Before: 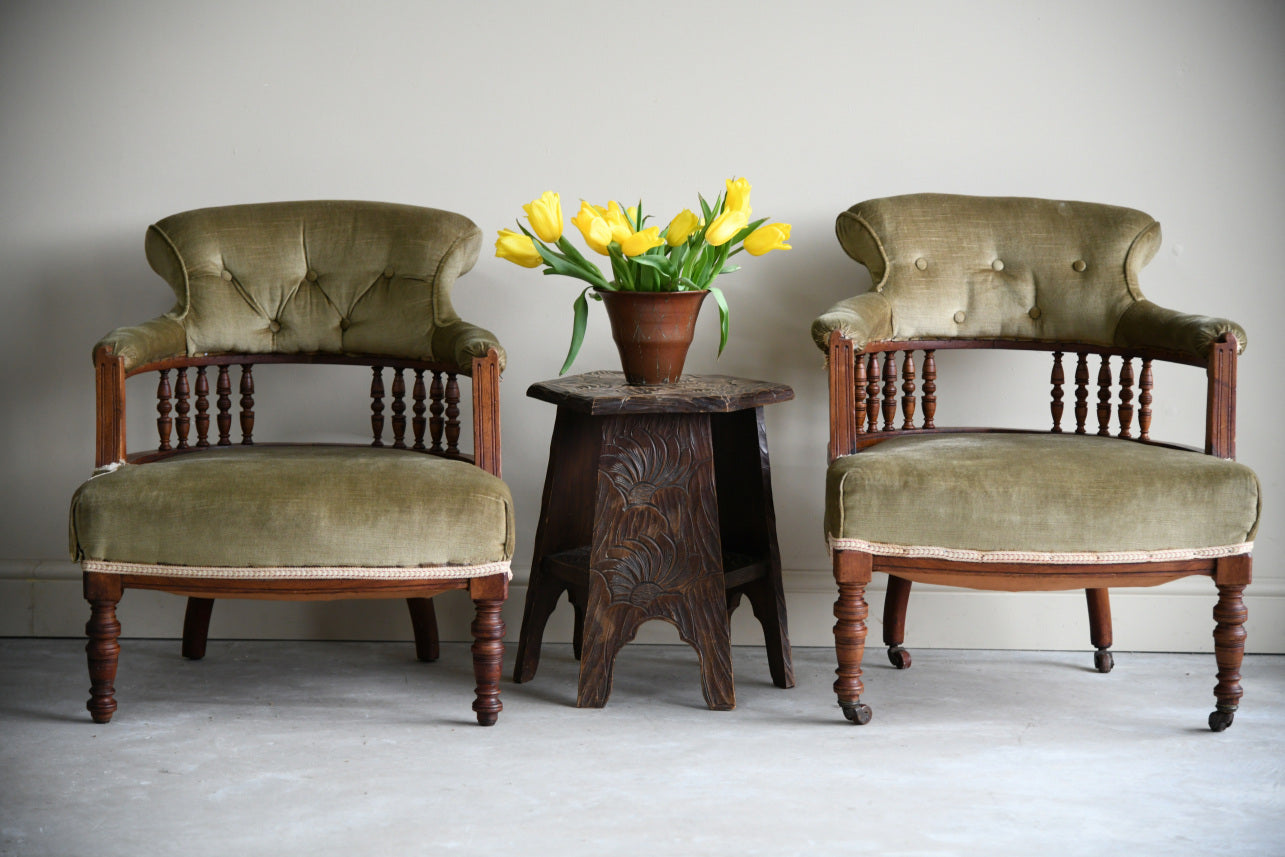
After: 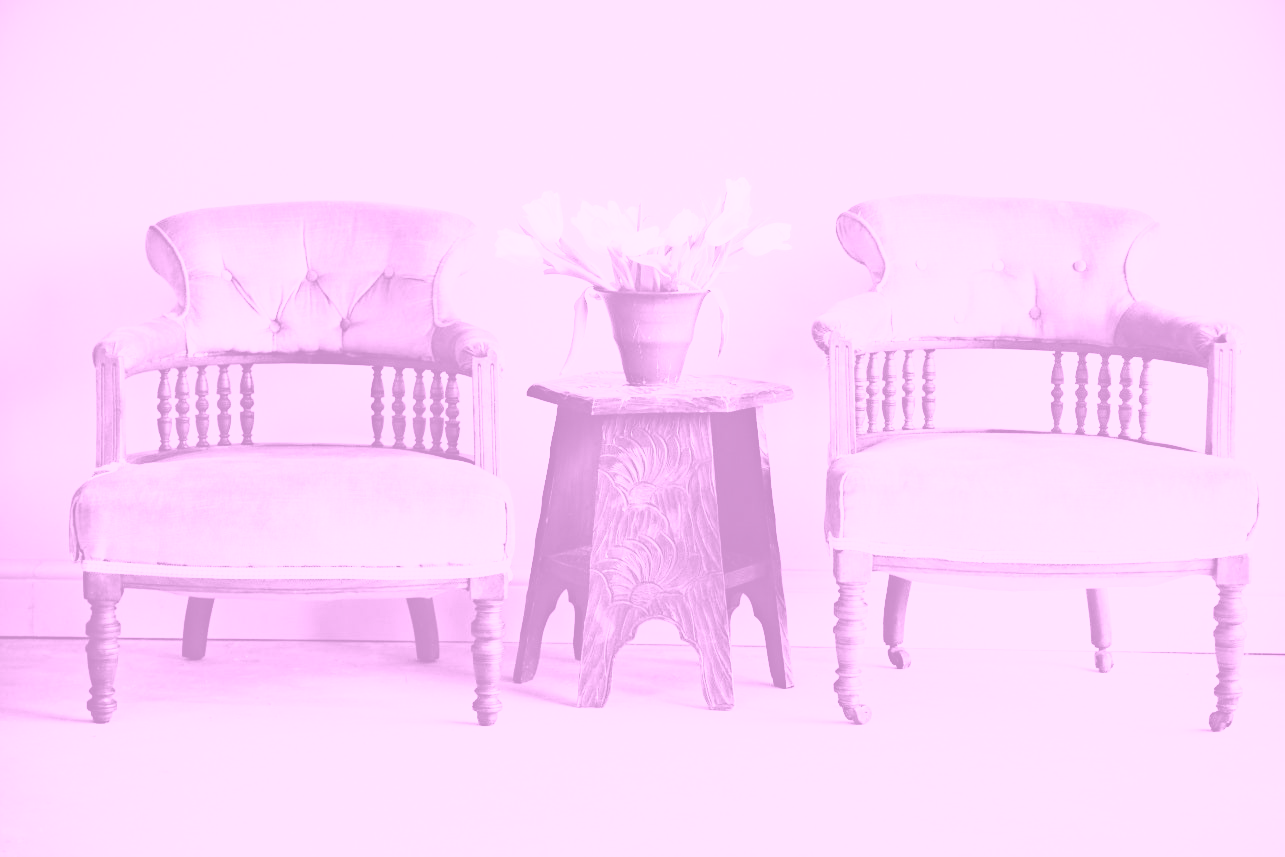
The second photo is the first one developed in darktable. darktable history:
tone curve: curves: ch0 [(0, 0) (0.417, 0.851) (1, 1)]
haze removal: compatibility mode true, adaptive false
colorize: hue 331.2°, saturation 69%, source mix 30.28%, lightness 69.02%, version 1
